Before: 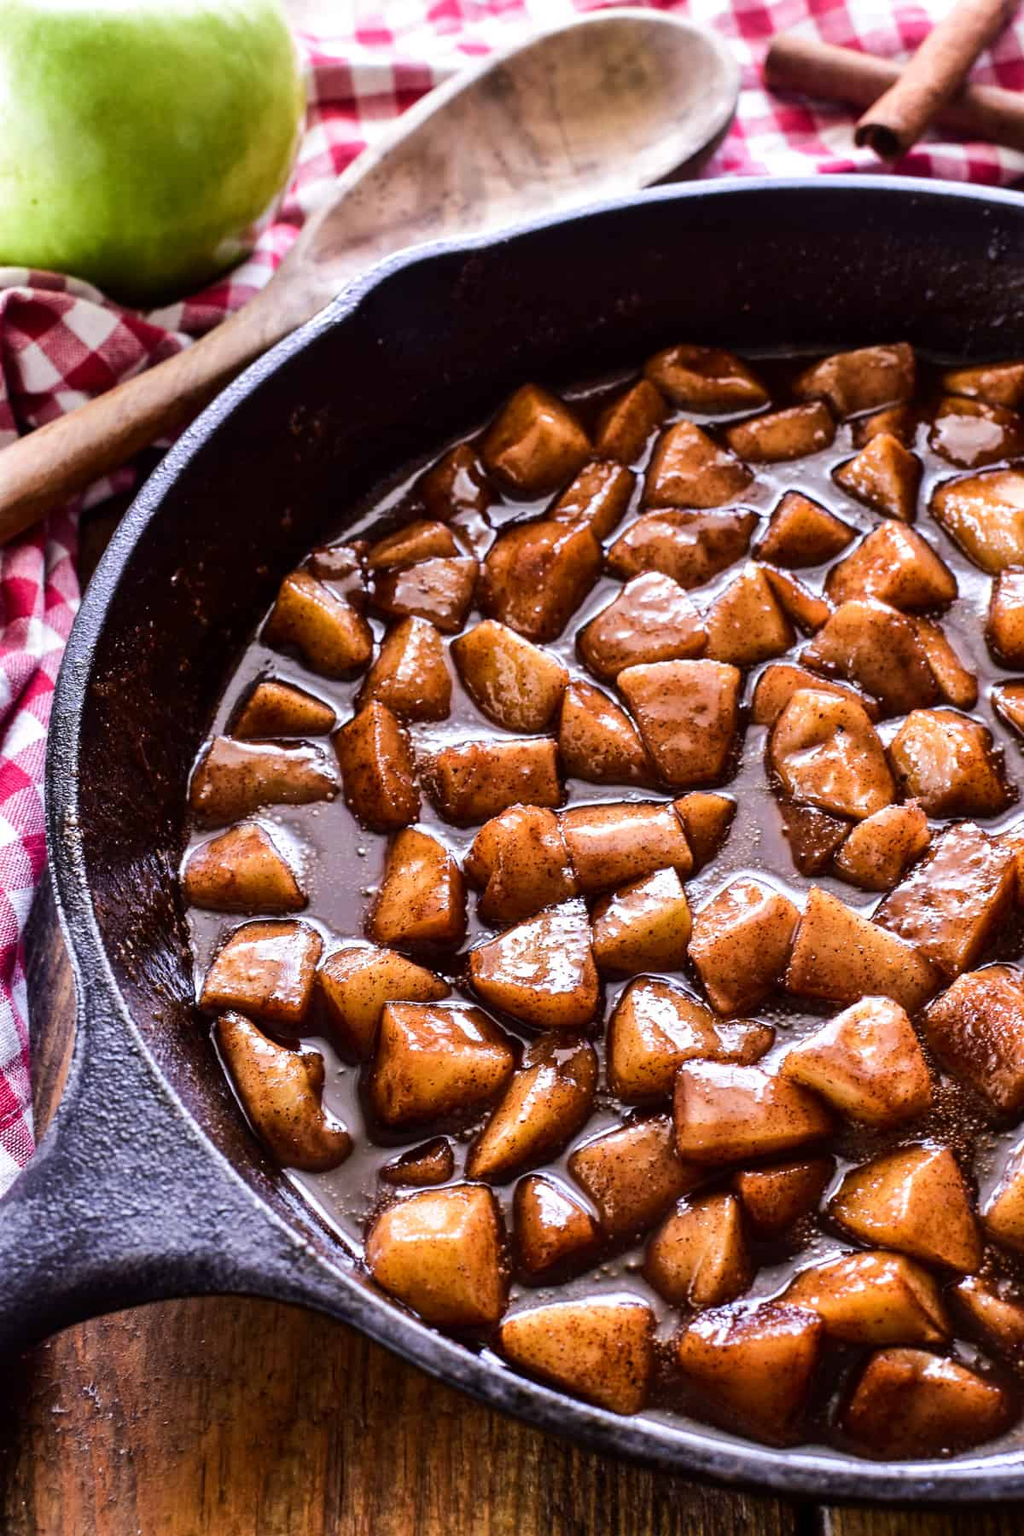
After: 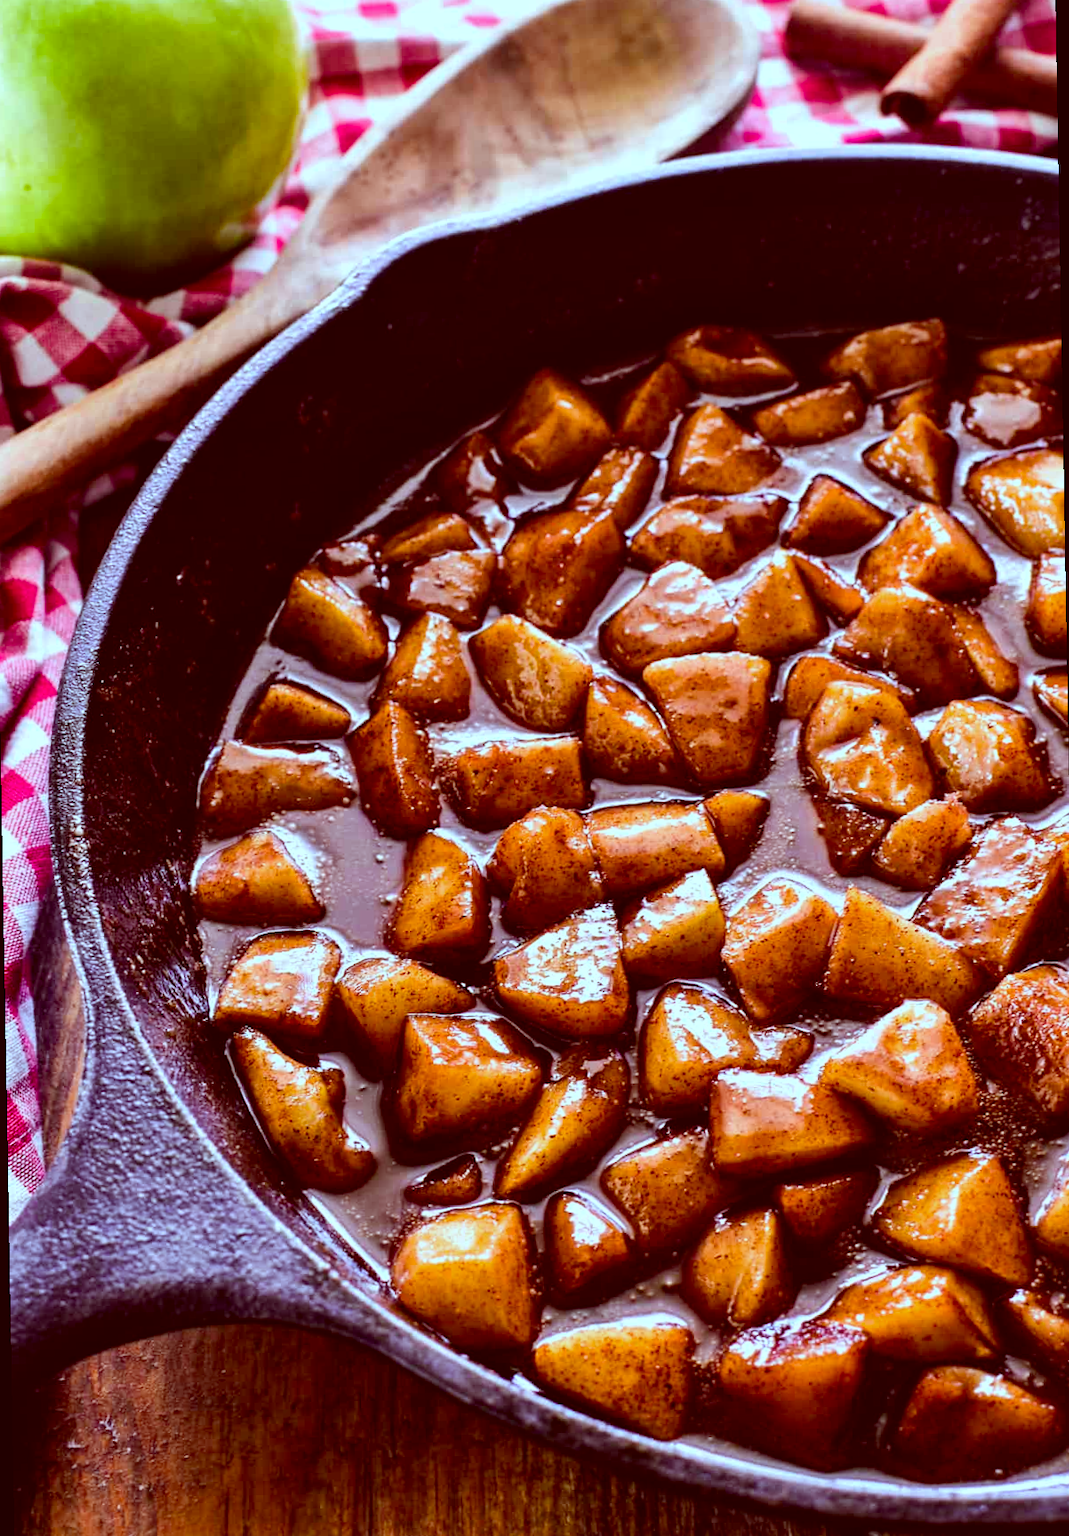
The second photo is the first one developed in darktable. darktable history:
color correction: highlights a* -7.23, highlights b* -0.161, shadows a* 20.08, shadows b* 11.73
color balance rgb: perceptual saturation grading › global saturation 20%, global vibrance 20%
rotate and perspective: rotation -1°, crop left 0.011, crop right 0.989, crop top 0.025, crop bottom 0.975
white balance: red 0.925, blue 1.046
exposure: compensate highlight preservation false
